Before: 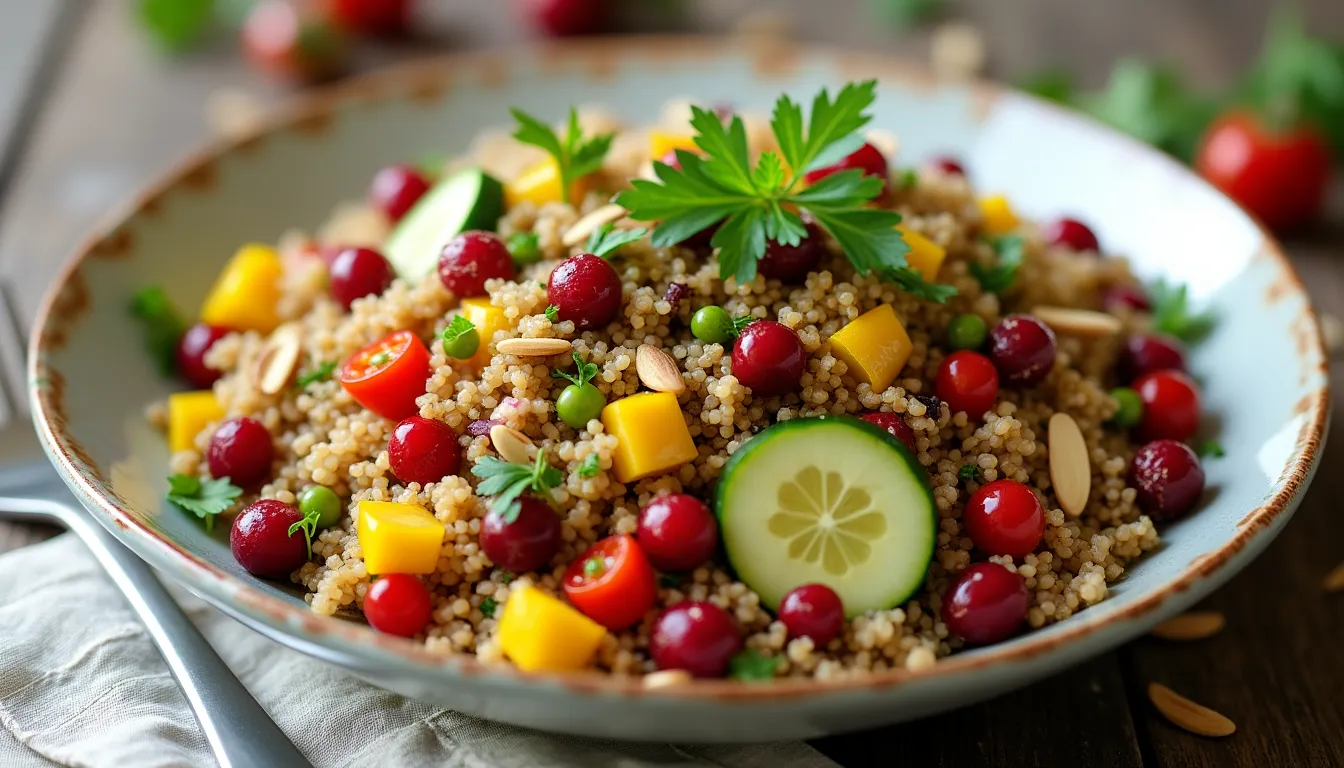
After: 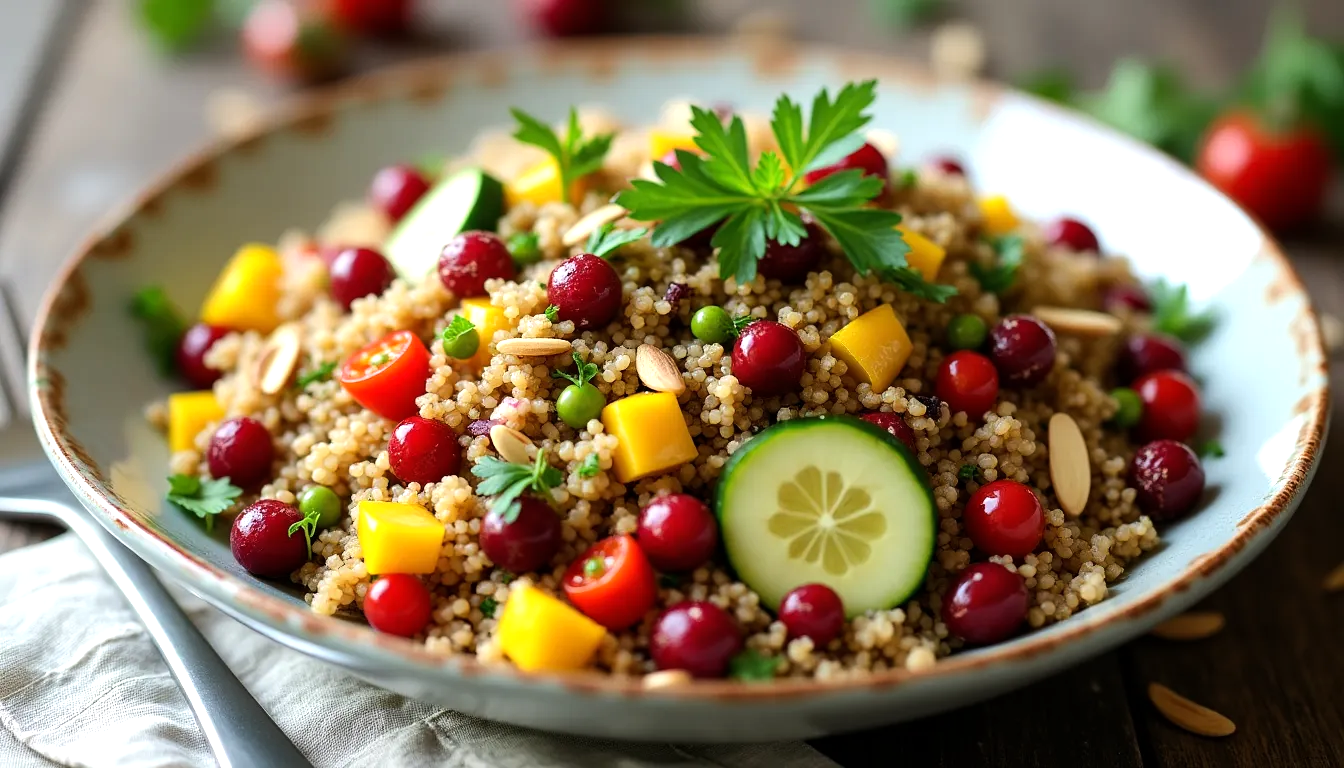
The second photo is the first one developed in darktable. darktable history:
tone equalizer: -8 EV -0.417 EV, -7 EV -0.389 EV, -6 EV -0.333 EV, -5 EV -0.222 EV, -3 EV 0.222 EV, -2 EV 0.333 EV, -1 EV 0.389 EV, +0 EV 0.417 EV, edges refinement/feathering 500, mask exposure compensation -1.57 EV, preserve details no
exposure: compensate highlight preservation false
